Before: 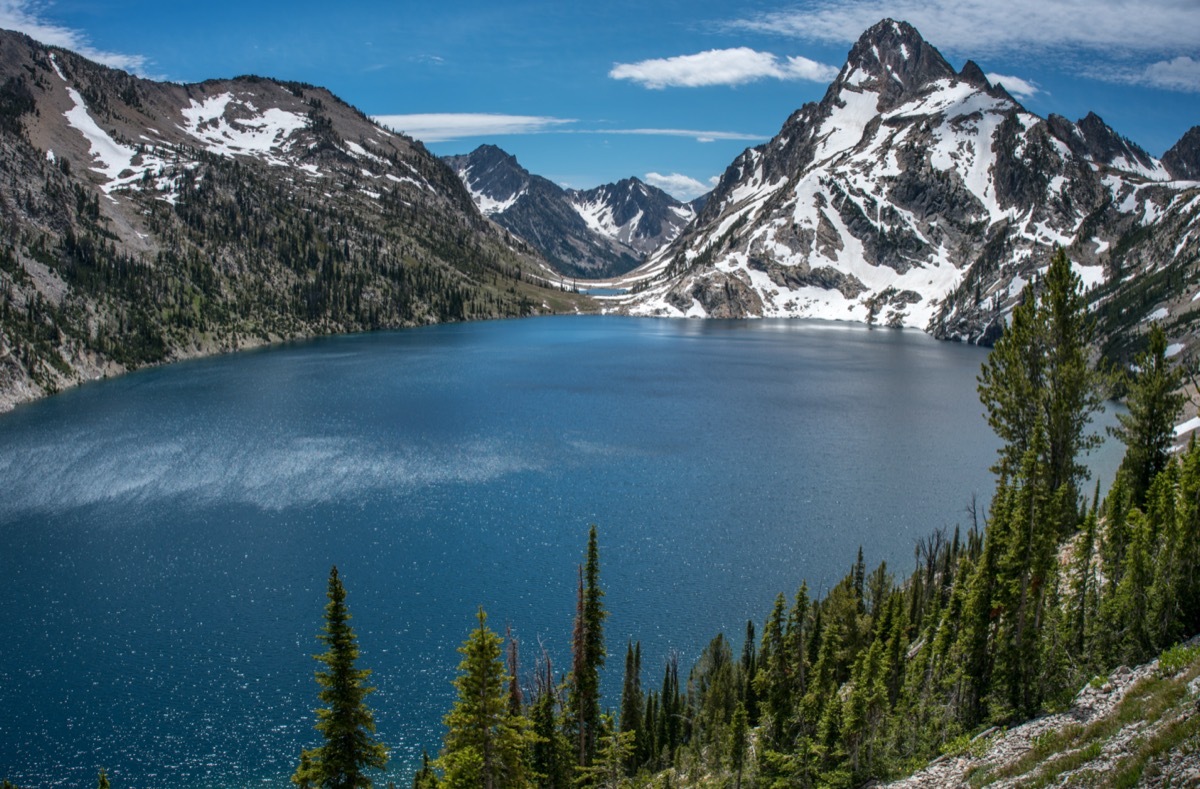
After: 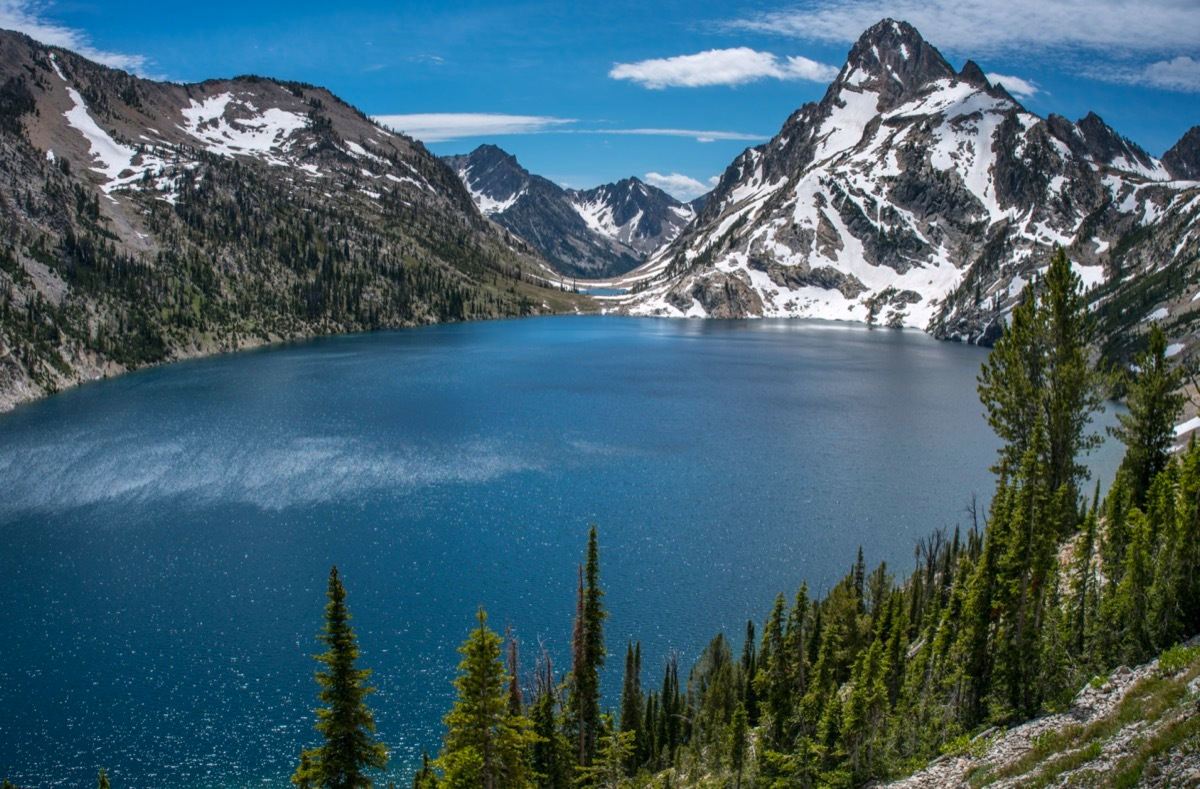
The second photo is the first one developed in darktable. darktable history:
color balance rgb: highlights gain › chroma 0.262%, highlights gain › hue 332.39°, perceptual saturation grading › global saturation 0.673%, perceptual saturation grading › mid-tones 11.802%, global vibrance 20%
